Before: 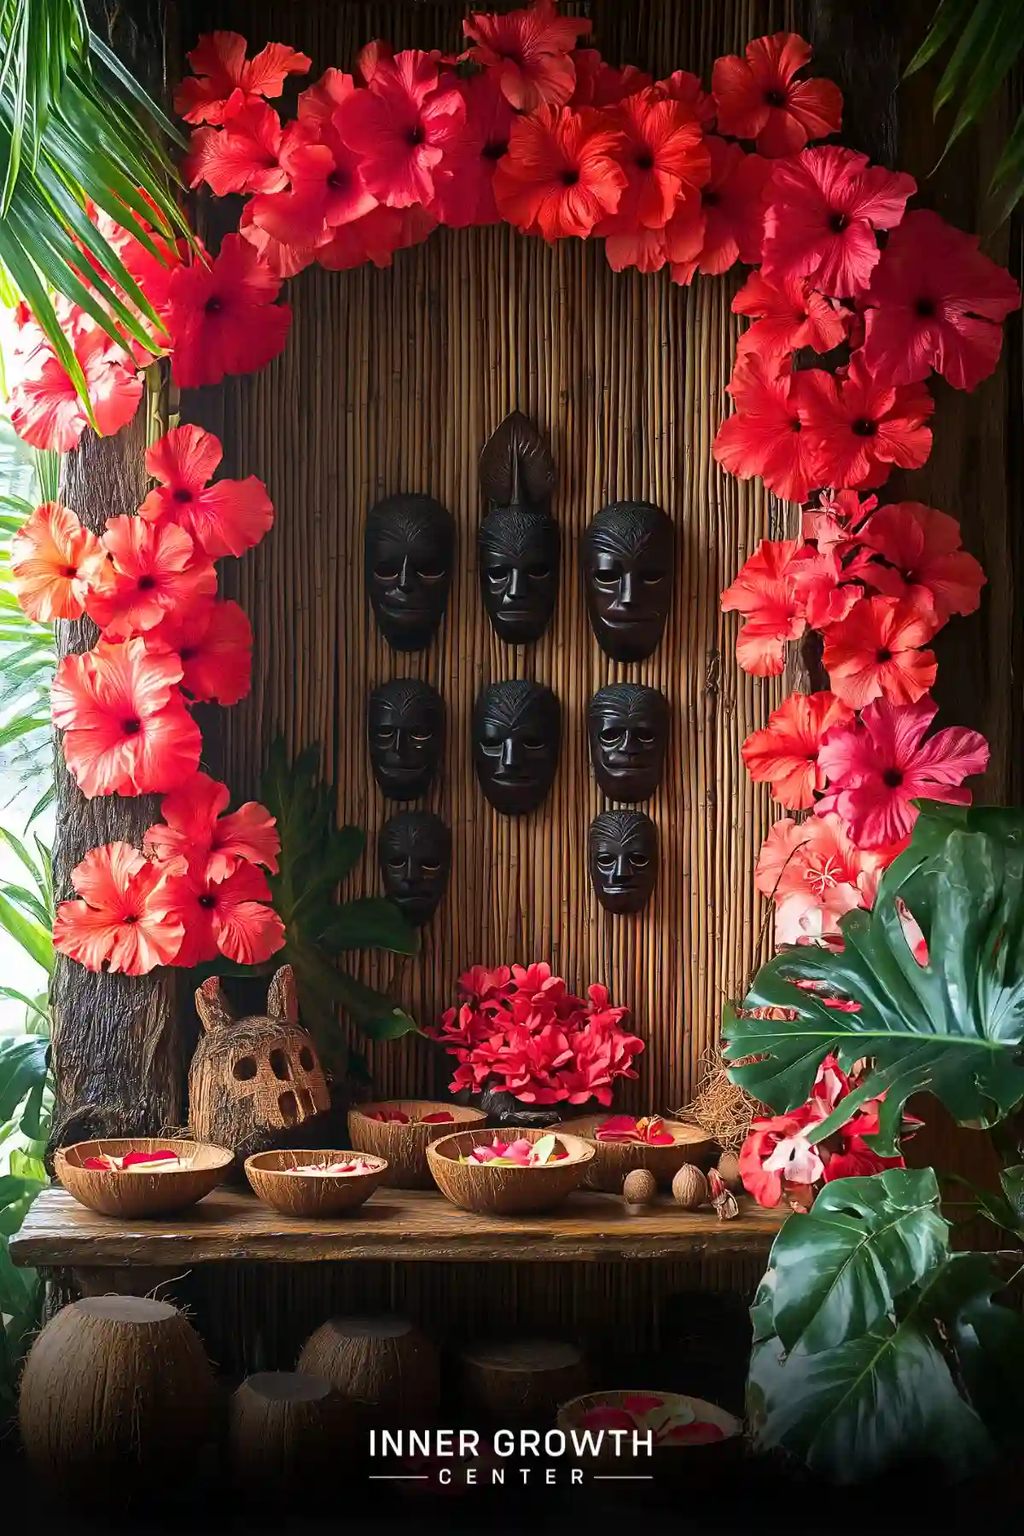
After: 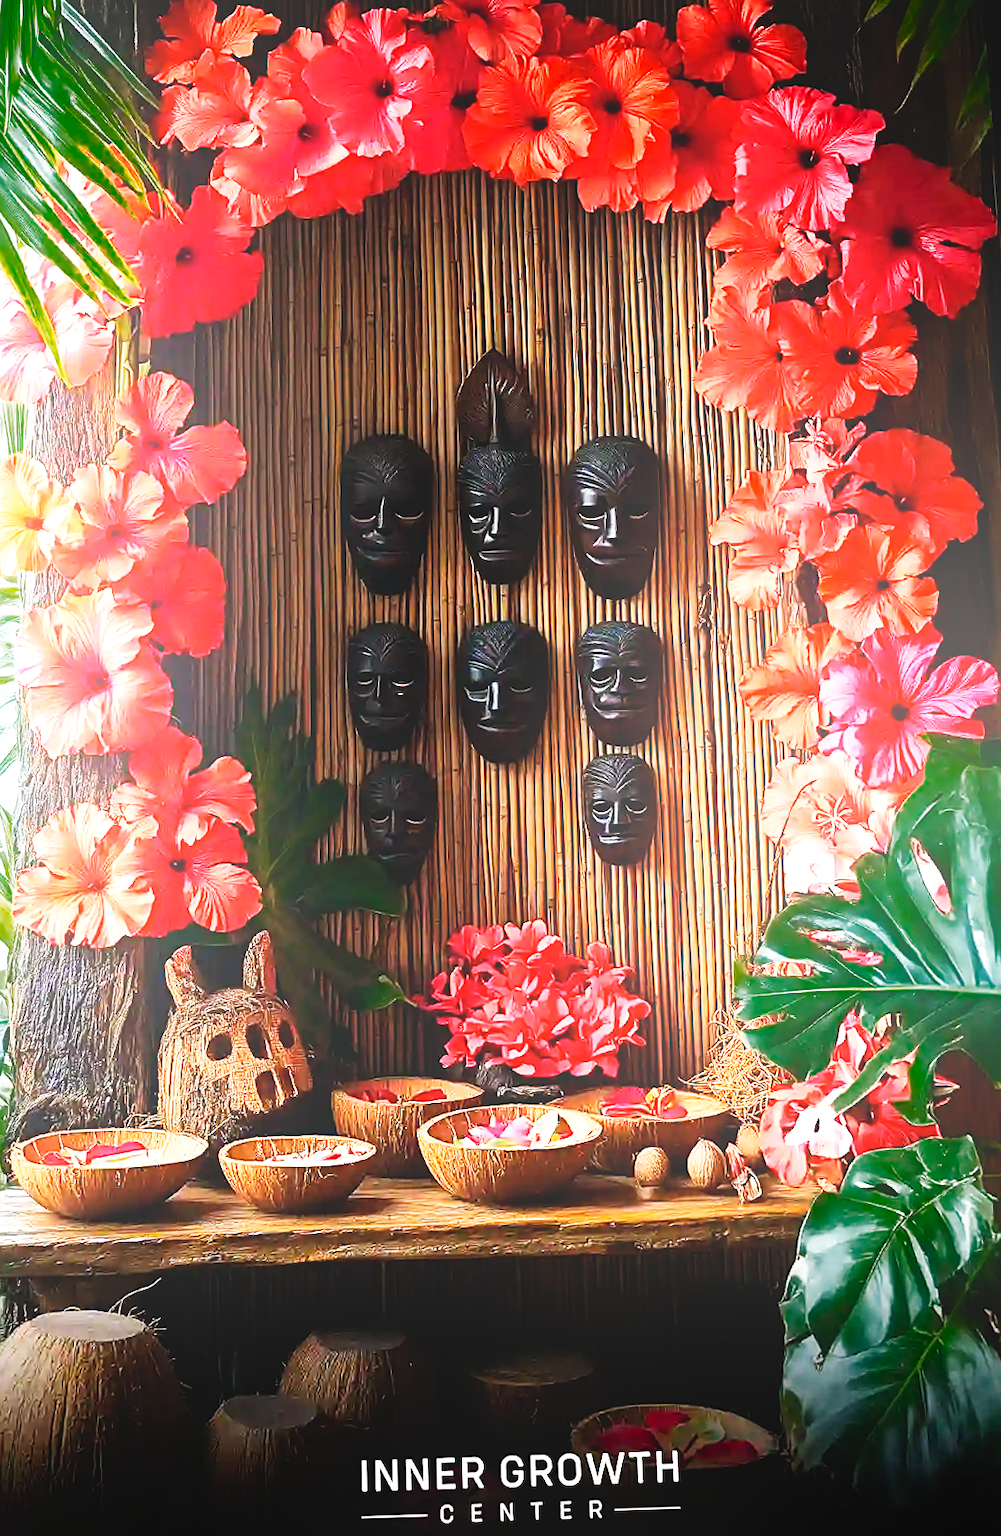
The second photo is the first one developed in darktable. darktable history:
rotate and perspective: rotation -1.68°, lens shift (vertical) -0.146, crop left 0.049, crop right 0.912, crop top 0.032, crop bottom 0.96
bloom: size 40%
tone equalizer: on, module defaults
sharpen: on, module defaults
color zones: curves: ch0 [(0.25, 0.5) (0.347, 0.092) (0.75, 0.5)]; ch1 [(0.25, 0.5) (0.33, 0.51) (0.75, 0.5)]
shadows and highlights: shadows -23.08, highlights 46.15, soften with gaussian
base curve: curves: ch0 [(0, 0) (0.007, 0.004) (0.027, 0.03) (0.046, 0.07) (0.207, 0.54) (0.442, 0.872) (0.673, 0.972) (1, 1)], preserve colors none
local contrast: highlights 100%, shadows 100%, detail 120%, midtone range 0.2
